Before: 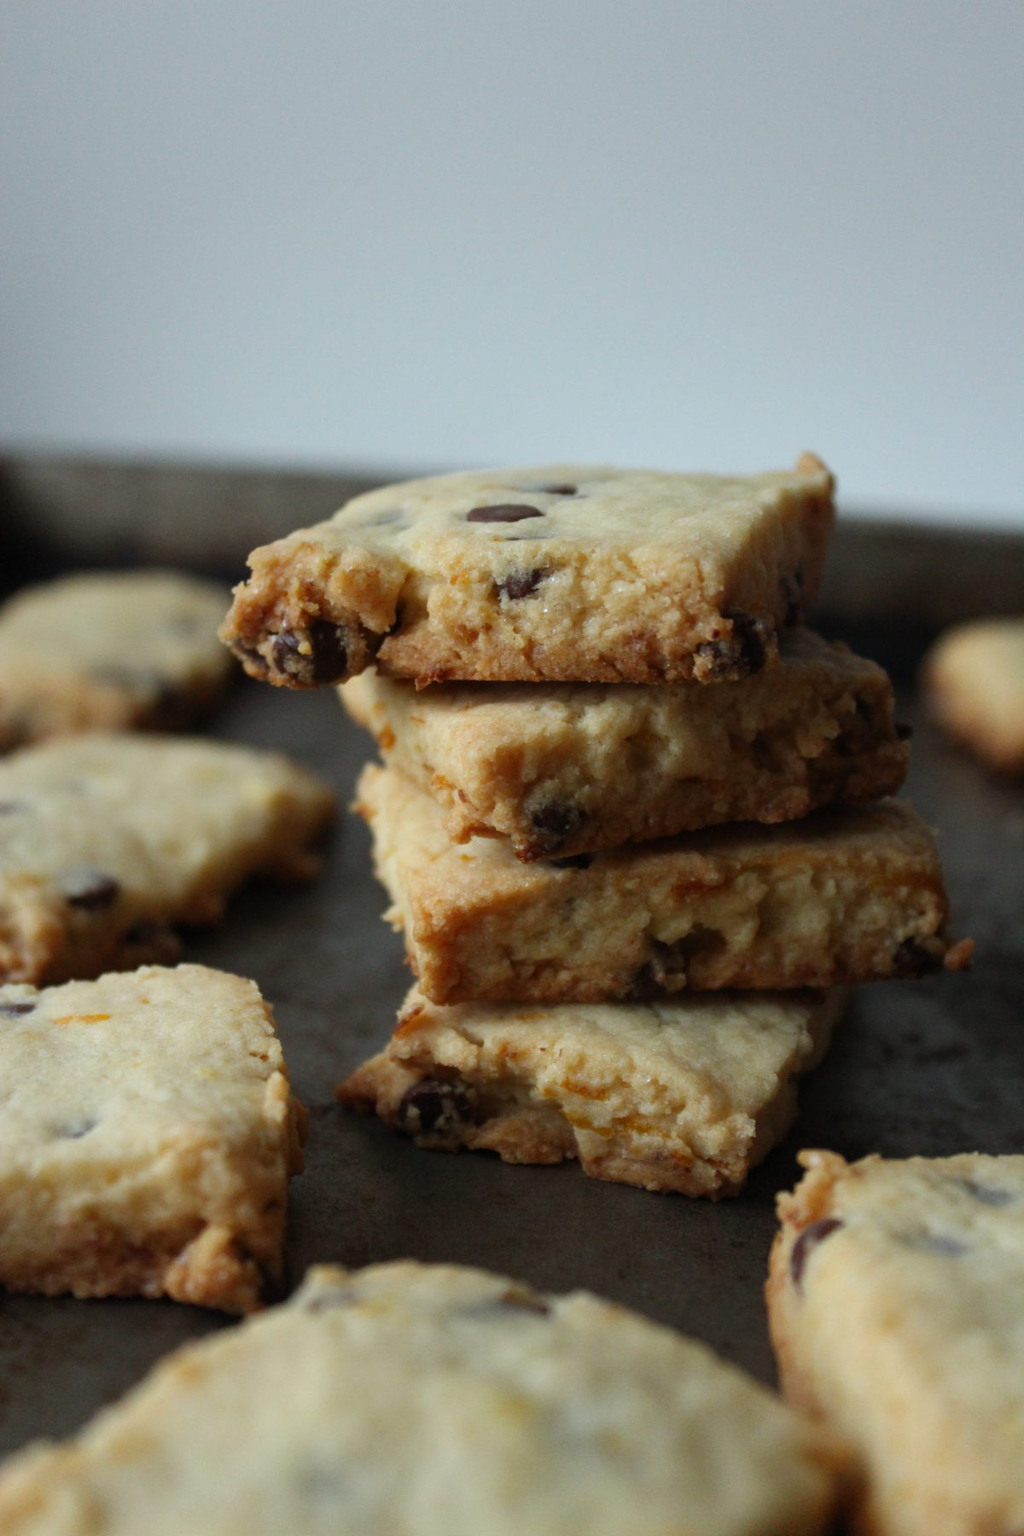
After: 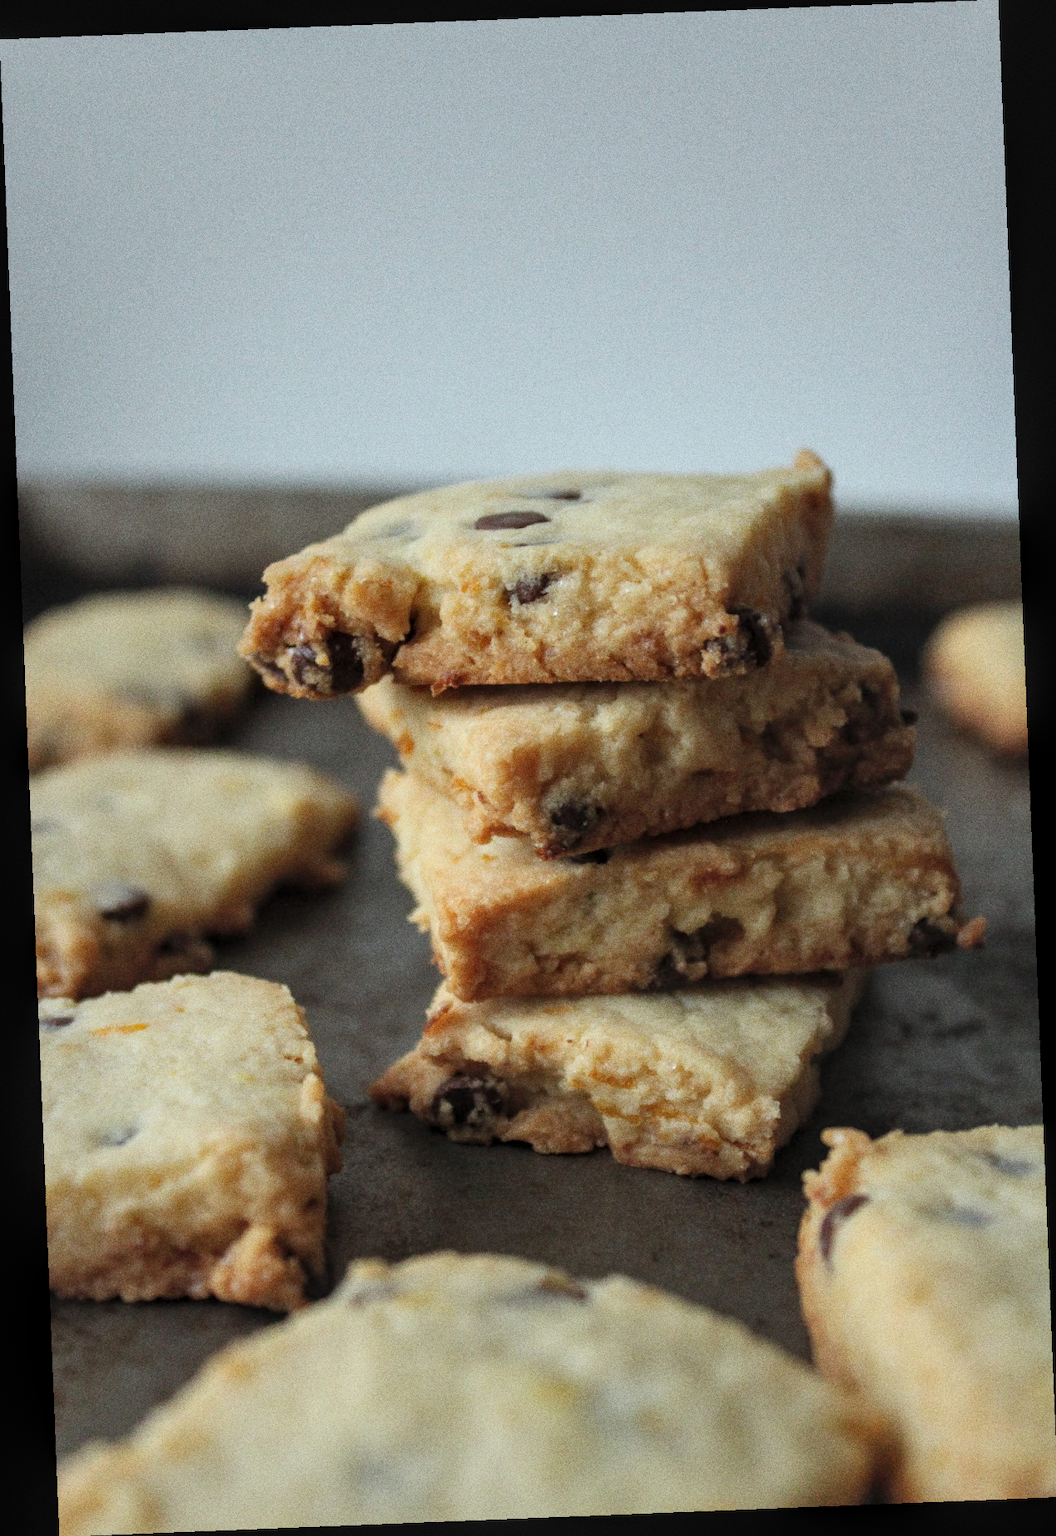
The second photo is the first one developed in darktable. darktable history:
grain: coarseness 0.09 ISO, strength 40%
local contrast: on, module defaults
rotate and perspective: rotation -2.29°, automatic cropping off
contrast brightness saturation: brightness 0.15
